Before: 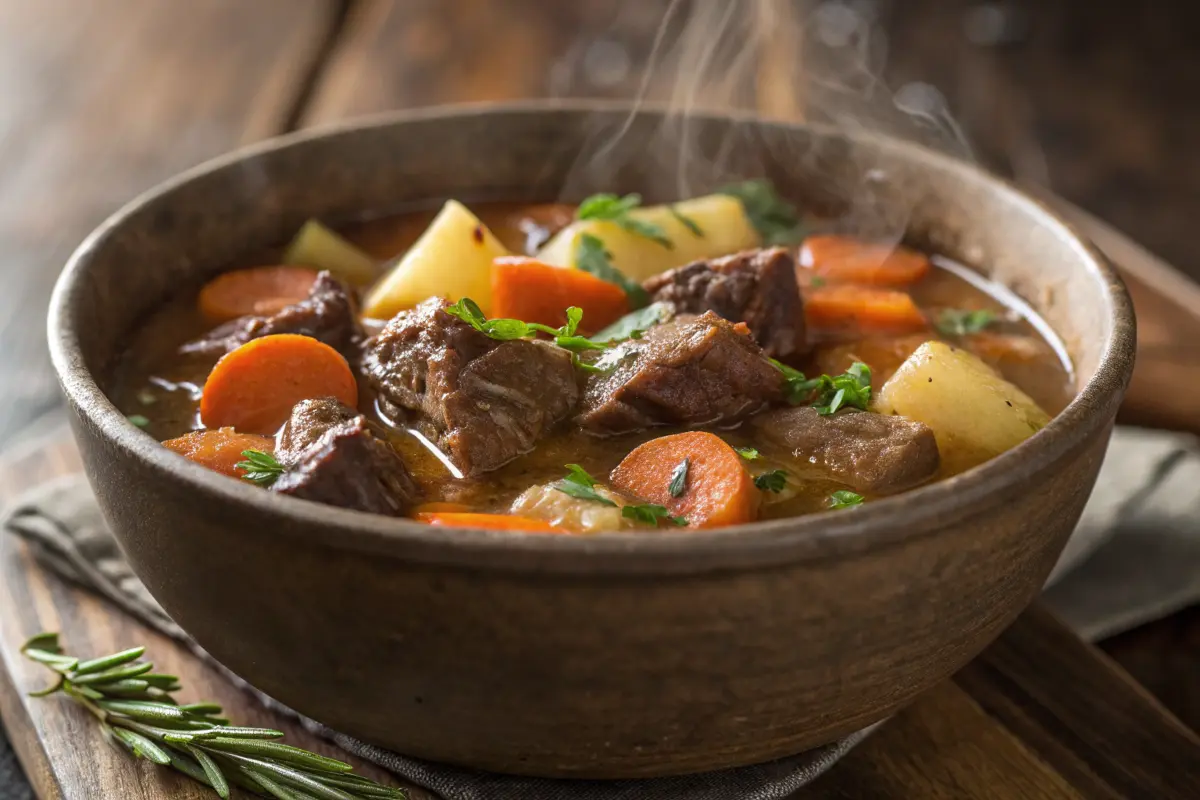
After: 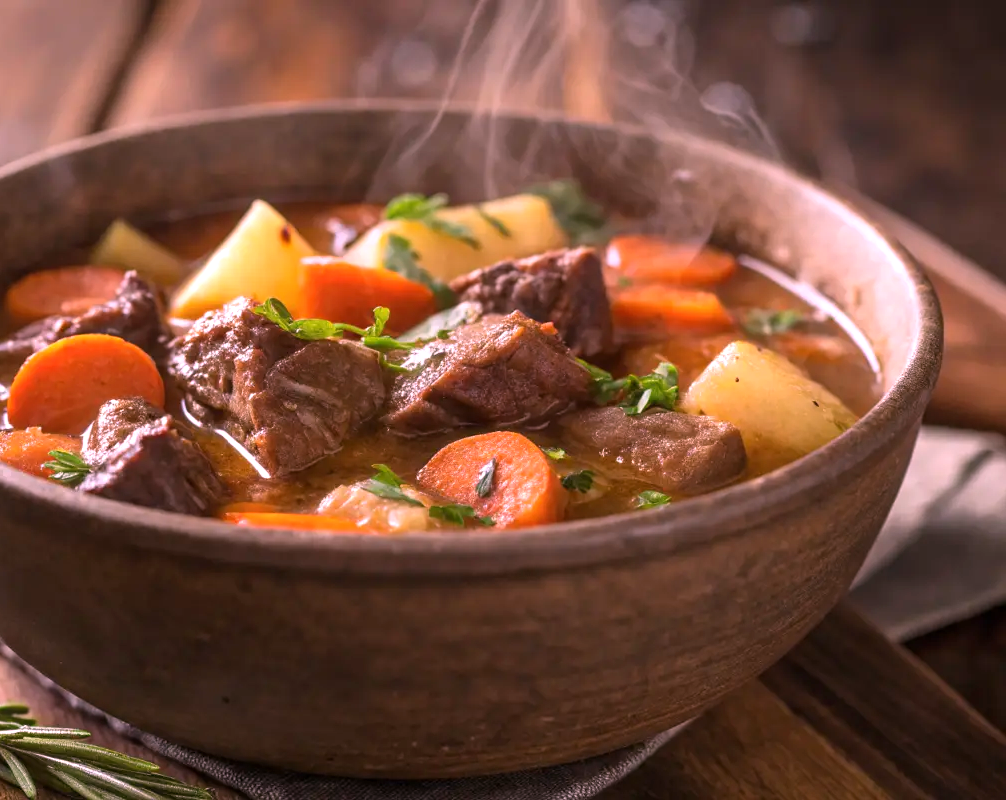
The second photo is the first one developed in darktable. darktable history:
crop: left 16.145%
white balance: red 1.188, blue 1.11
exposure: exposure 0.2 EV, compensate highlight preservation false
